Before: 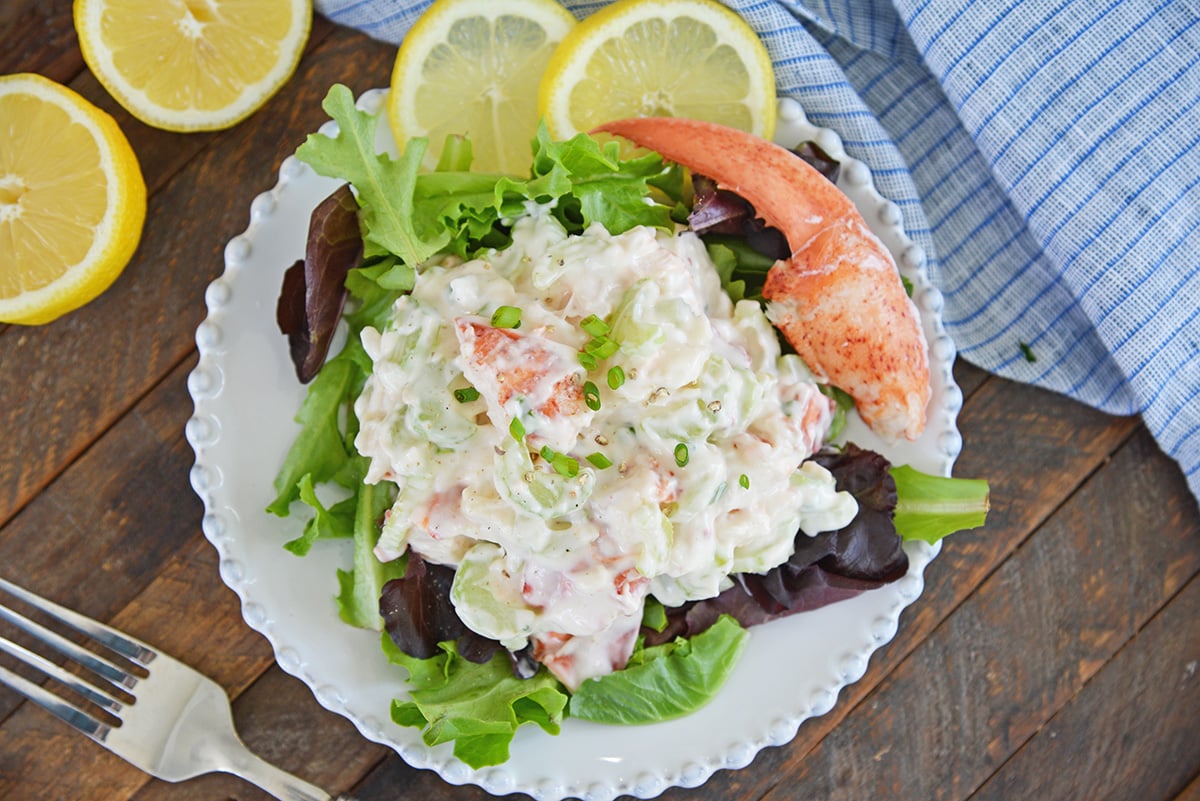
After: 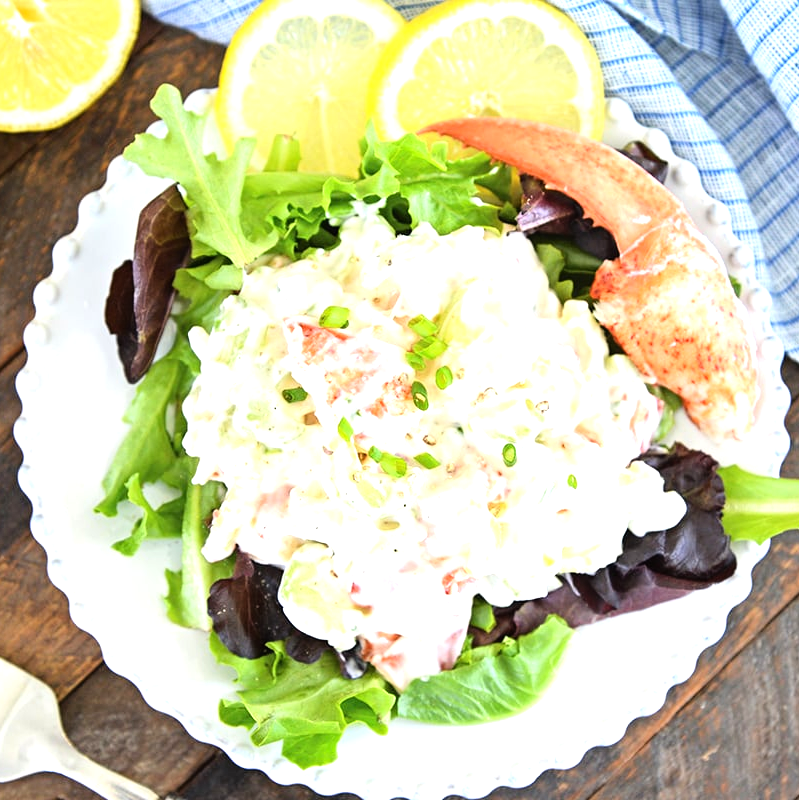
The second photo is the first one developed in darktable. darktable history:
tone equalizer: -8 EV -1.11 EV, -7 EV -1.03 EV, -6 EV -0.846 EV, -5 EV -0.542 EV, -3 EV 0.564 EV, -2 EV 0.841 EV, -1 EV 1 EV, +0 EV 1.08 EV
crop and rotate: left 14.399%, right 18.936%
contrast brightness saturation: contrast 0.1, brightness 0.024, saturation 0.023
